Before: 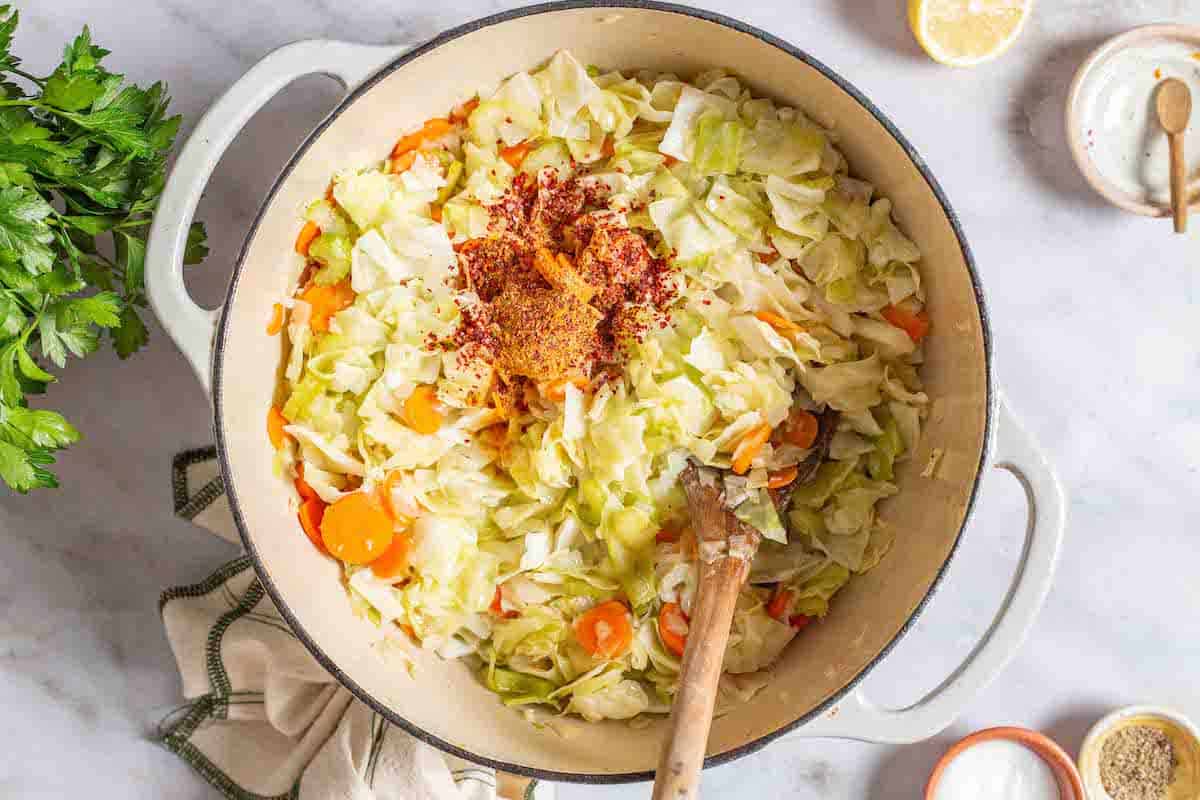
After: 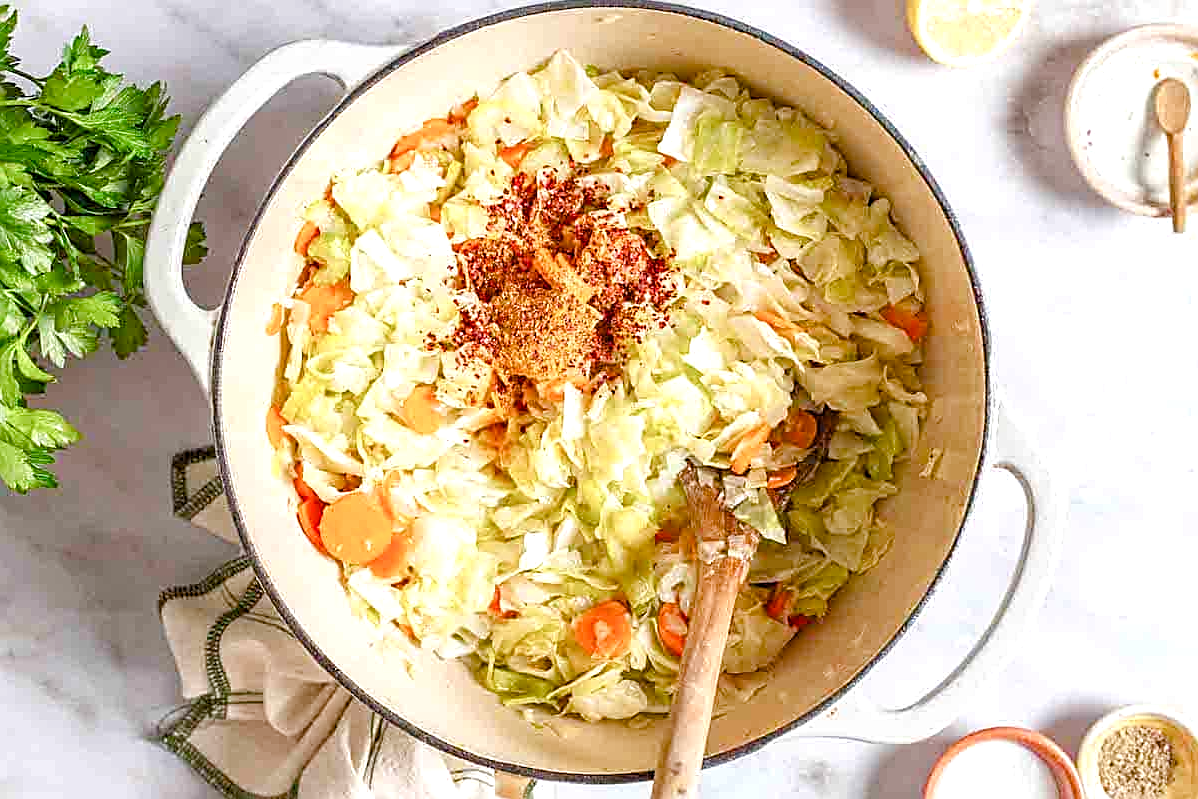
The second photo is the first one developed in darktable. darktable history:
crop and rotate: left 0.157%, bottom 0.002%
color balance rgb: linear chroma grading › global chroma 0.422%, perceptual saturation grading › global saturation 20%, perceptual saturation grading › highlights -50.326%, perceptual saturation grading › shadows 30.57%, perceptual brilliance grading › global brilliance 9.859%, perceptual brilliance grading › shadows 15.321%, global vibrance 2.346%
sharpen: amount 0.736
